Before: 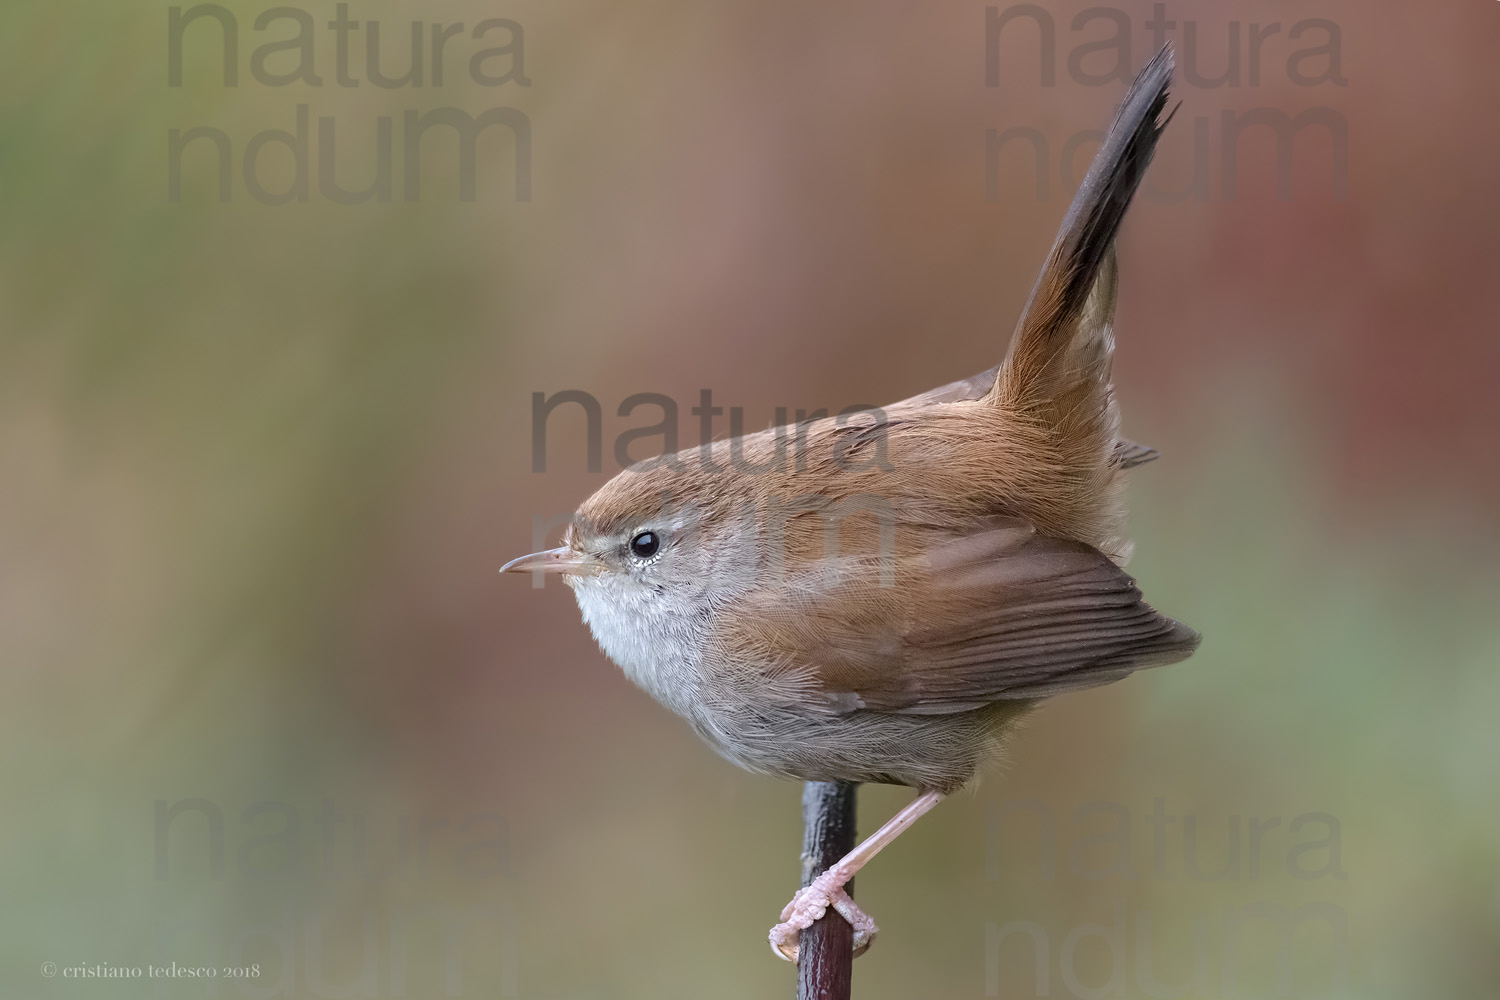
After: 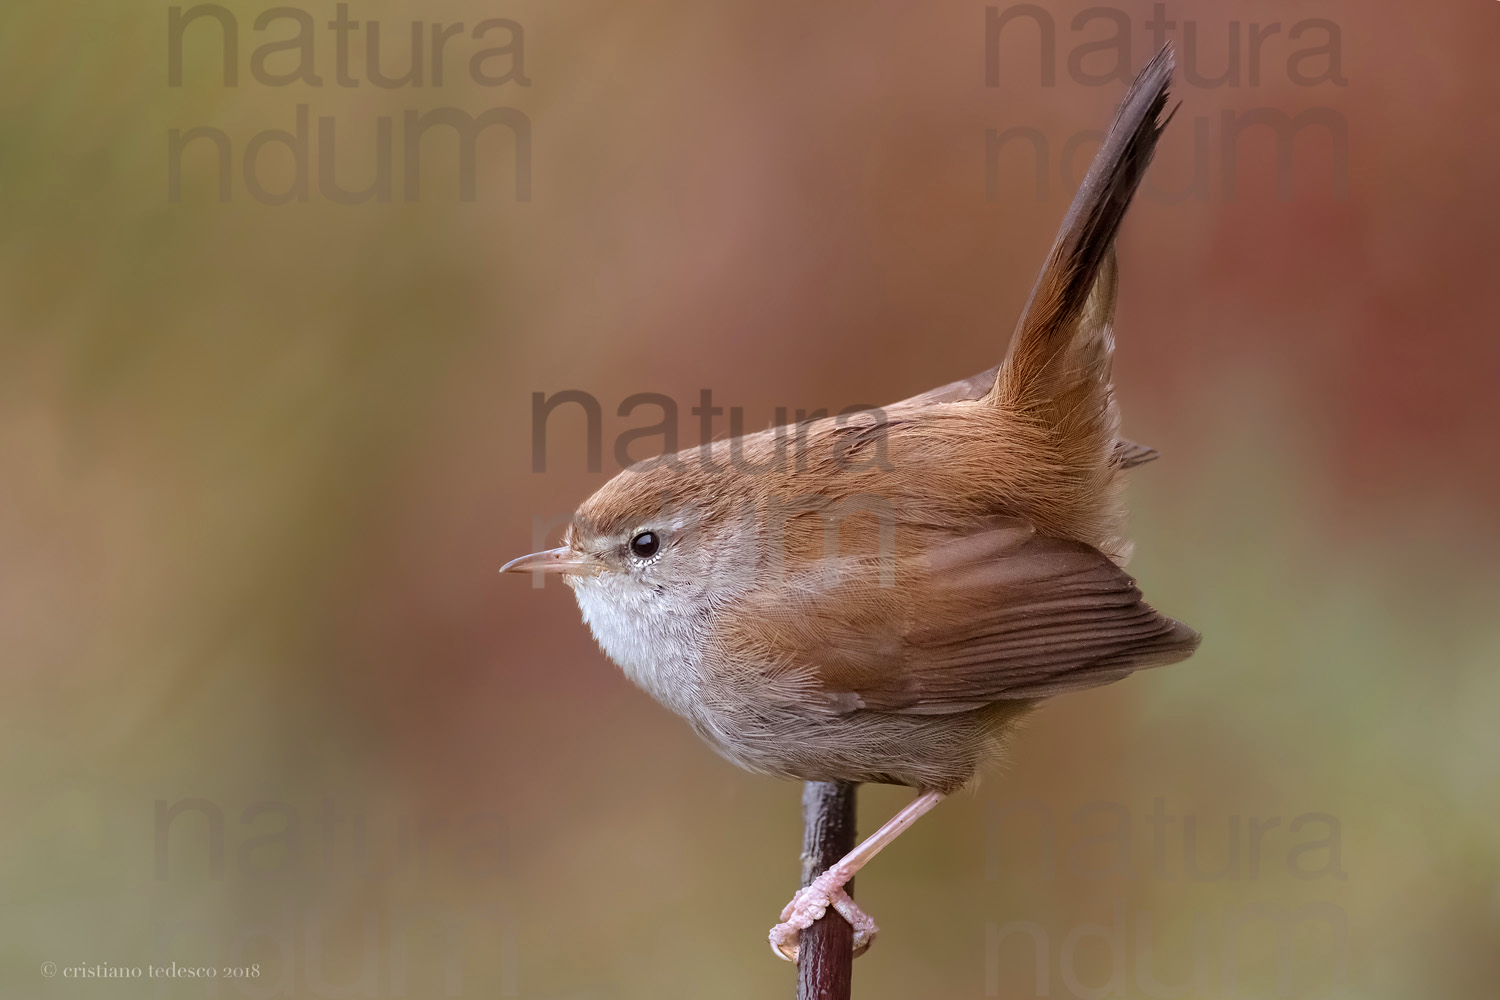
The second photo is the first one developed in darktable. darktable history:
tone equalizer: on, module defaults
rgb levels: mode RGB, independent channels, levels [[0, 0.5, 1], [0, 0.521, 1], [0, 0.536, 1]]
local contrast: mode bilateral grid, contrast 20, coarseness 50, detail 102%, midtone range 0.2
